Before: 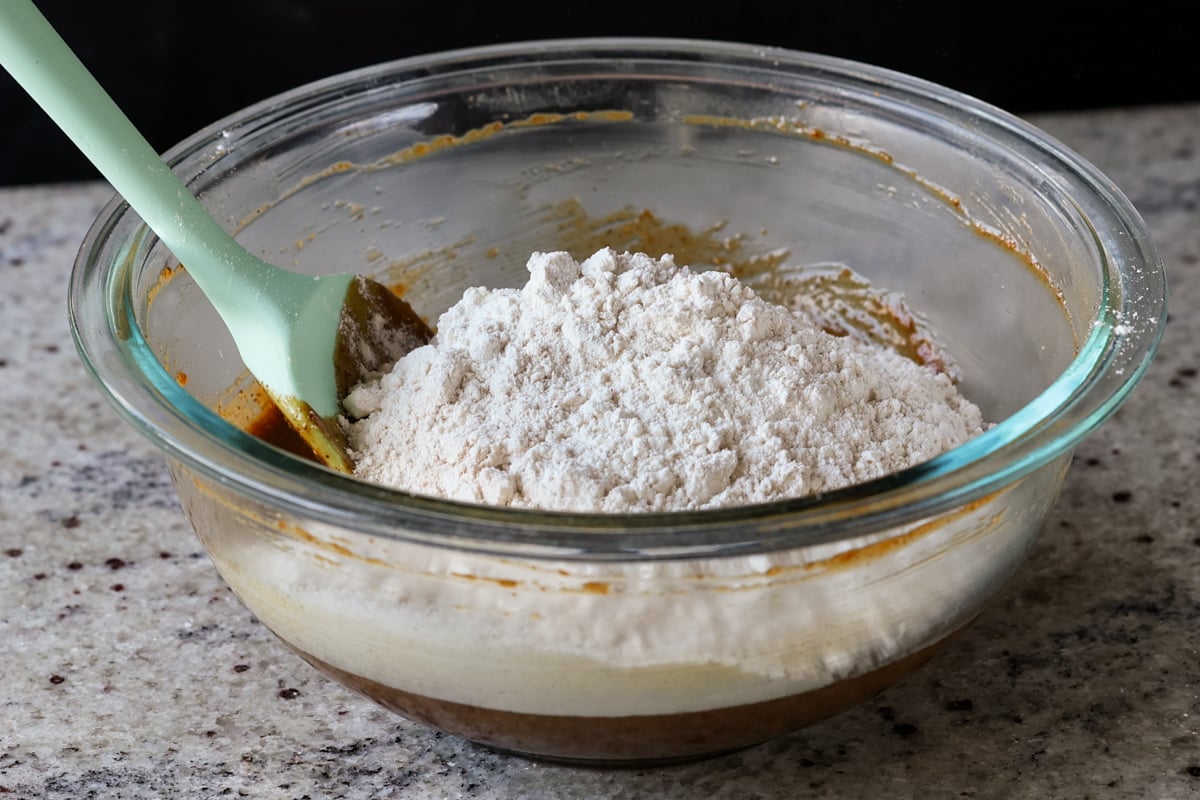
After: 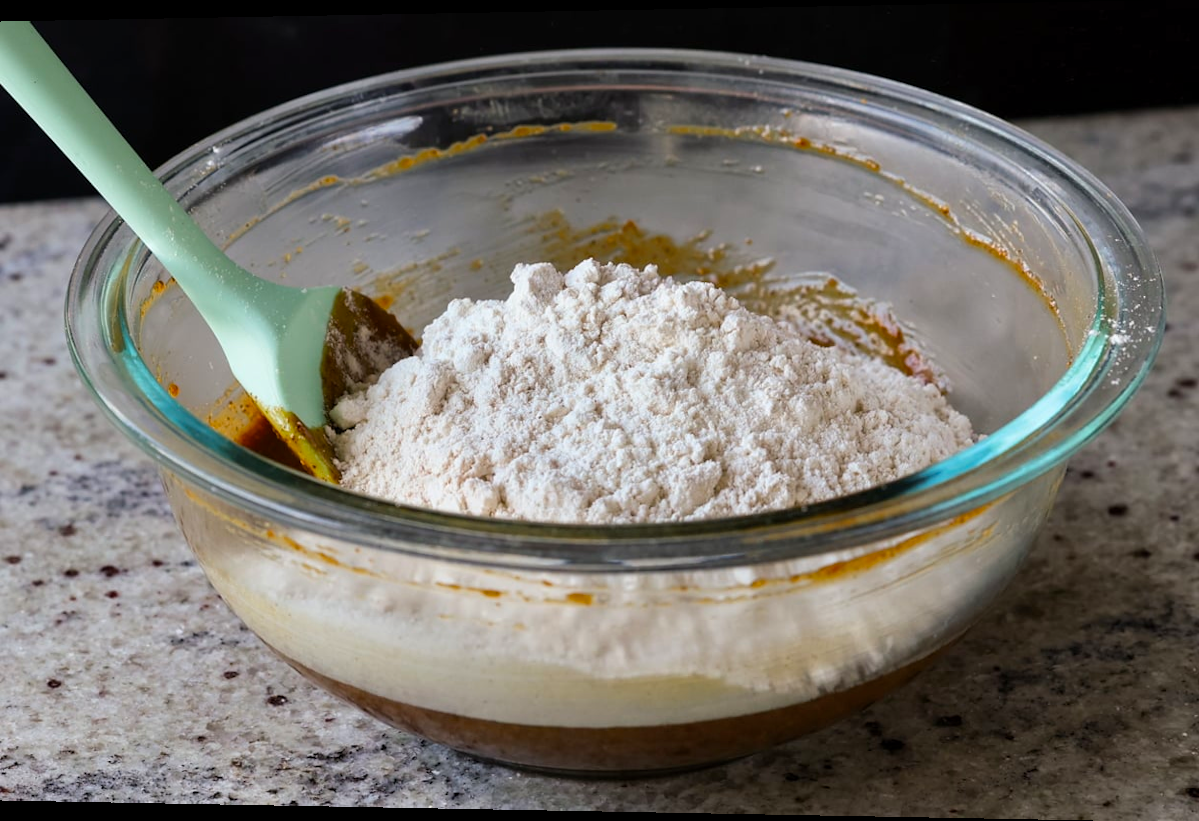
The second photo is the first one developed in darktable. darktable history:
rotate and perspective: lens shift (horizontal) -0.055, automatic cropping off
color balance rgb: perceptual saturation grading › global saturation 25%, global vibrance 10%
